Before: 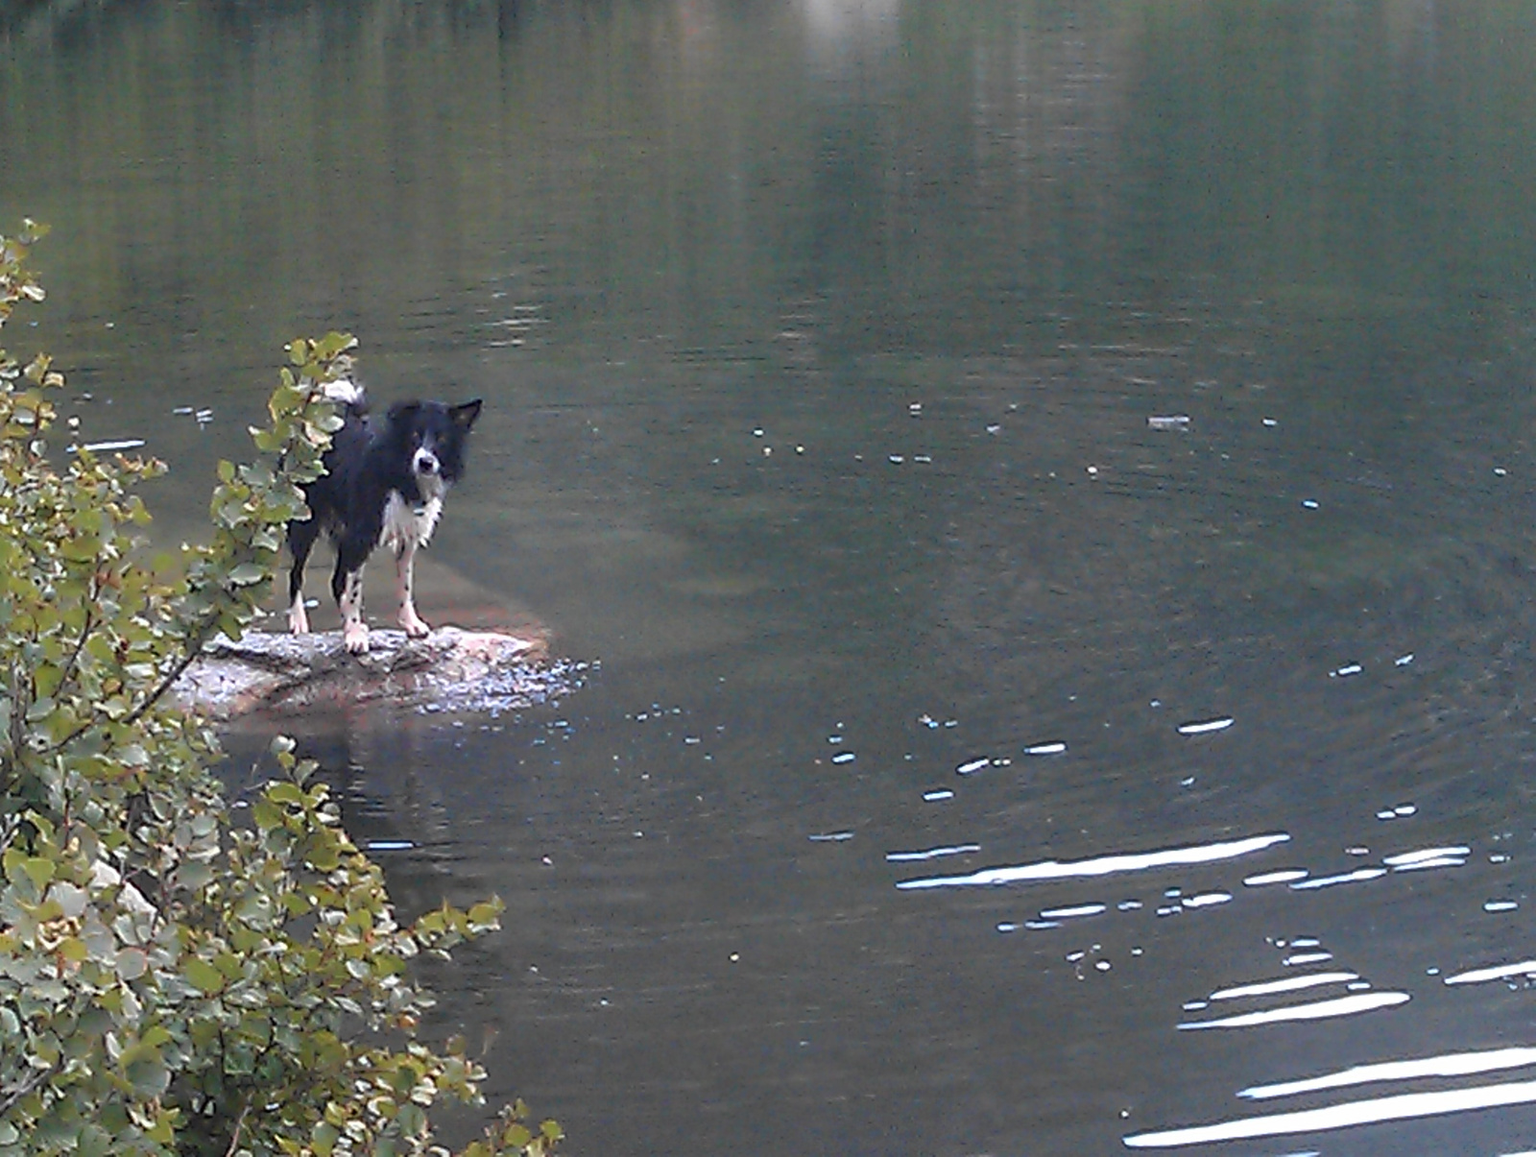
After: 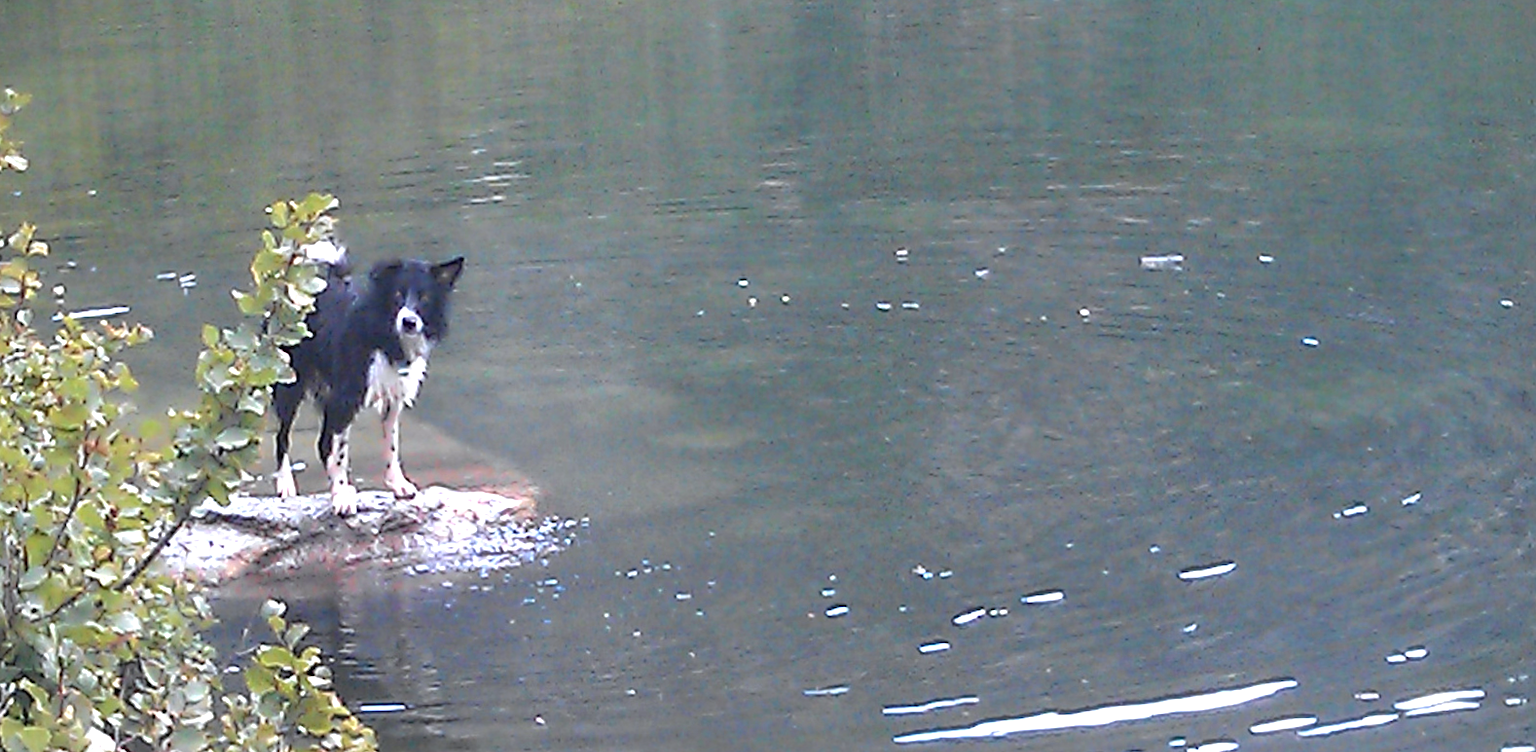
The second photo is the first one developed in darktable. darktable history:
exposure: black level correction 0, exposure 0.95 EV, compensate exposure bias true, compensate highlight preservation false
vignetting: fall-off start 92.6%, brightness -0.52, saturation -0.51, center (-0.012, 0)
rotate and perspective: rotation -1.32°, lens shift (horizontal) -0.031, crop left 0.015, crop right 0.985, crop top 0.047, crop bottom 0.982
white balance: red 0.98, blue 1.034
crop: top 11.166%, bottom 22.168%
